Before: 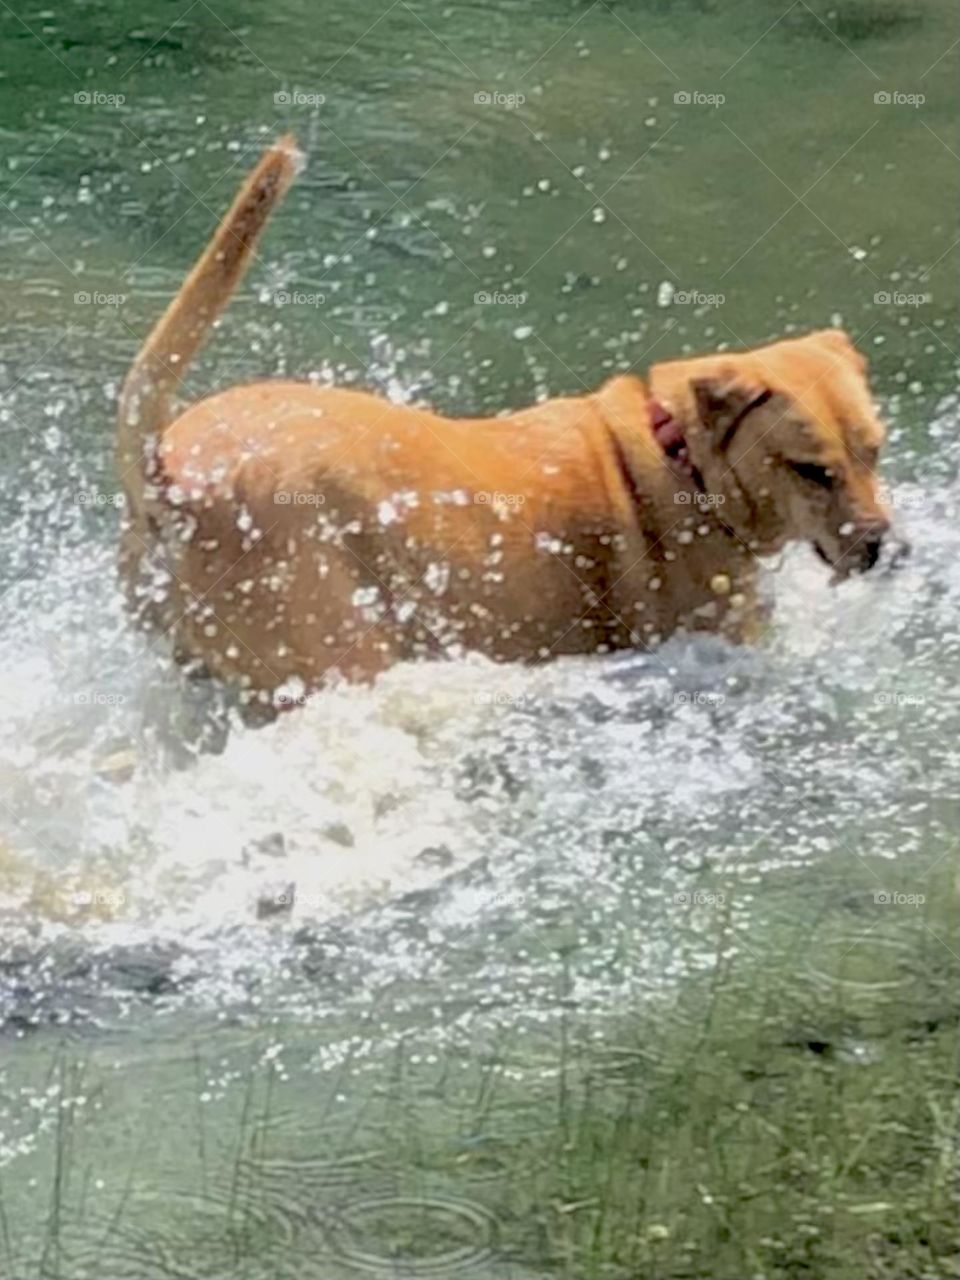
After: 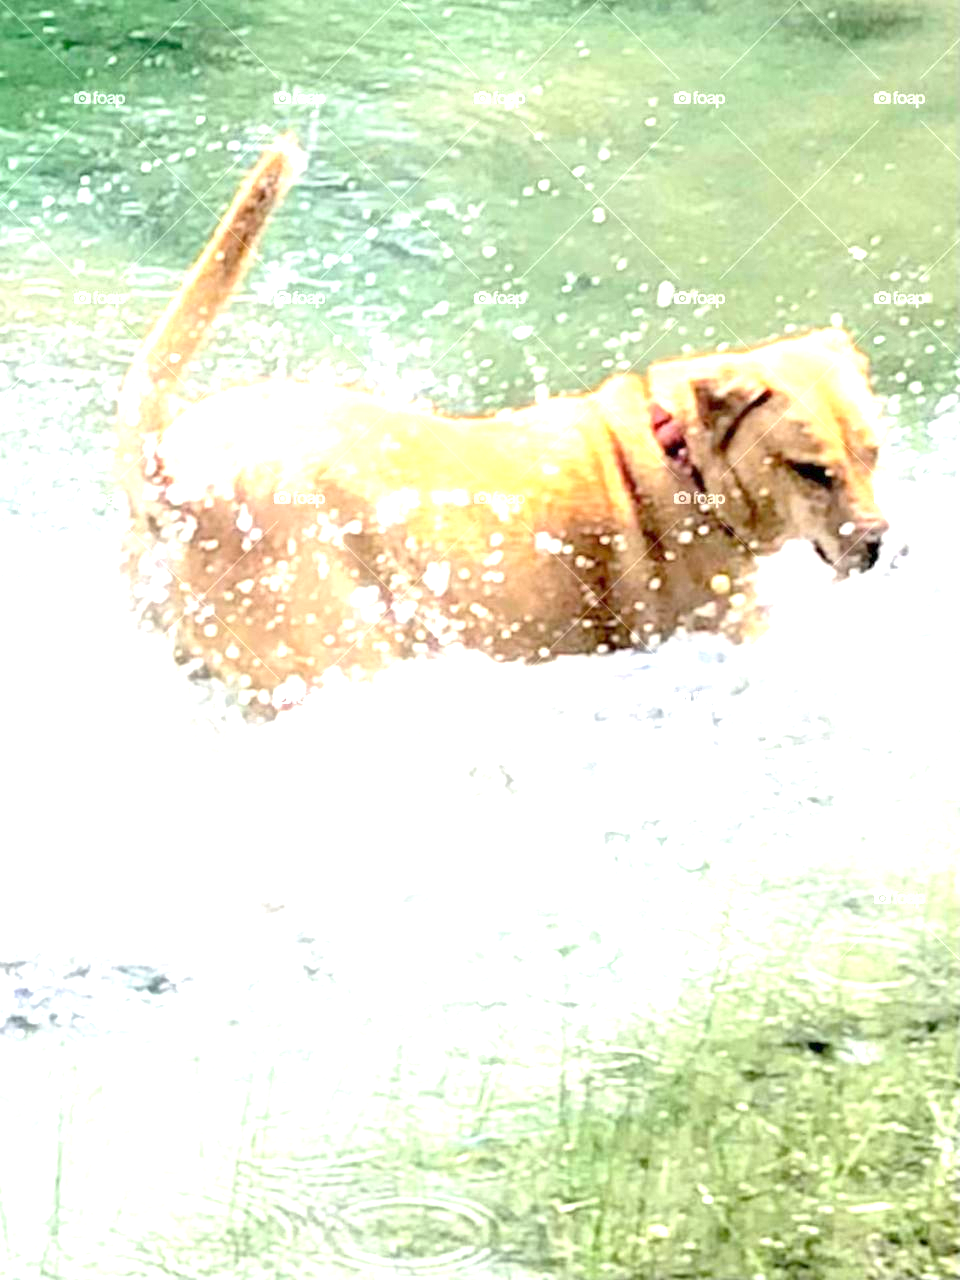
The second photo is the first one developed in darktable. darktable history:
exposure: exposure 2.18 EV, compensate highlight preservation false
